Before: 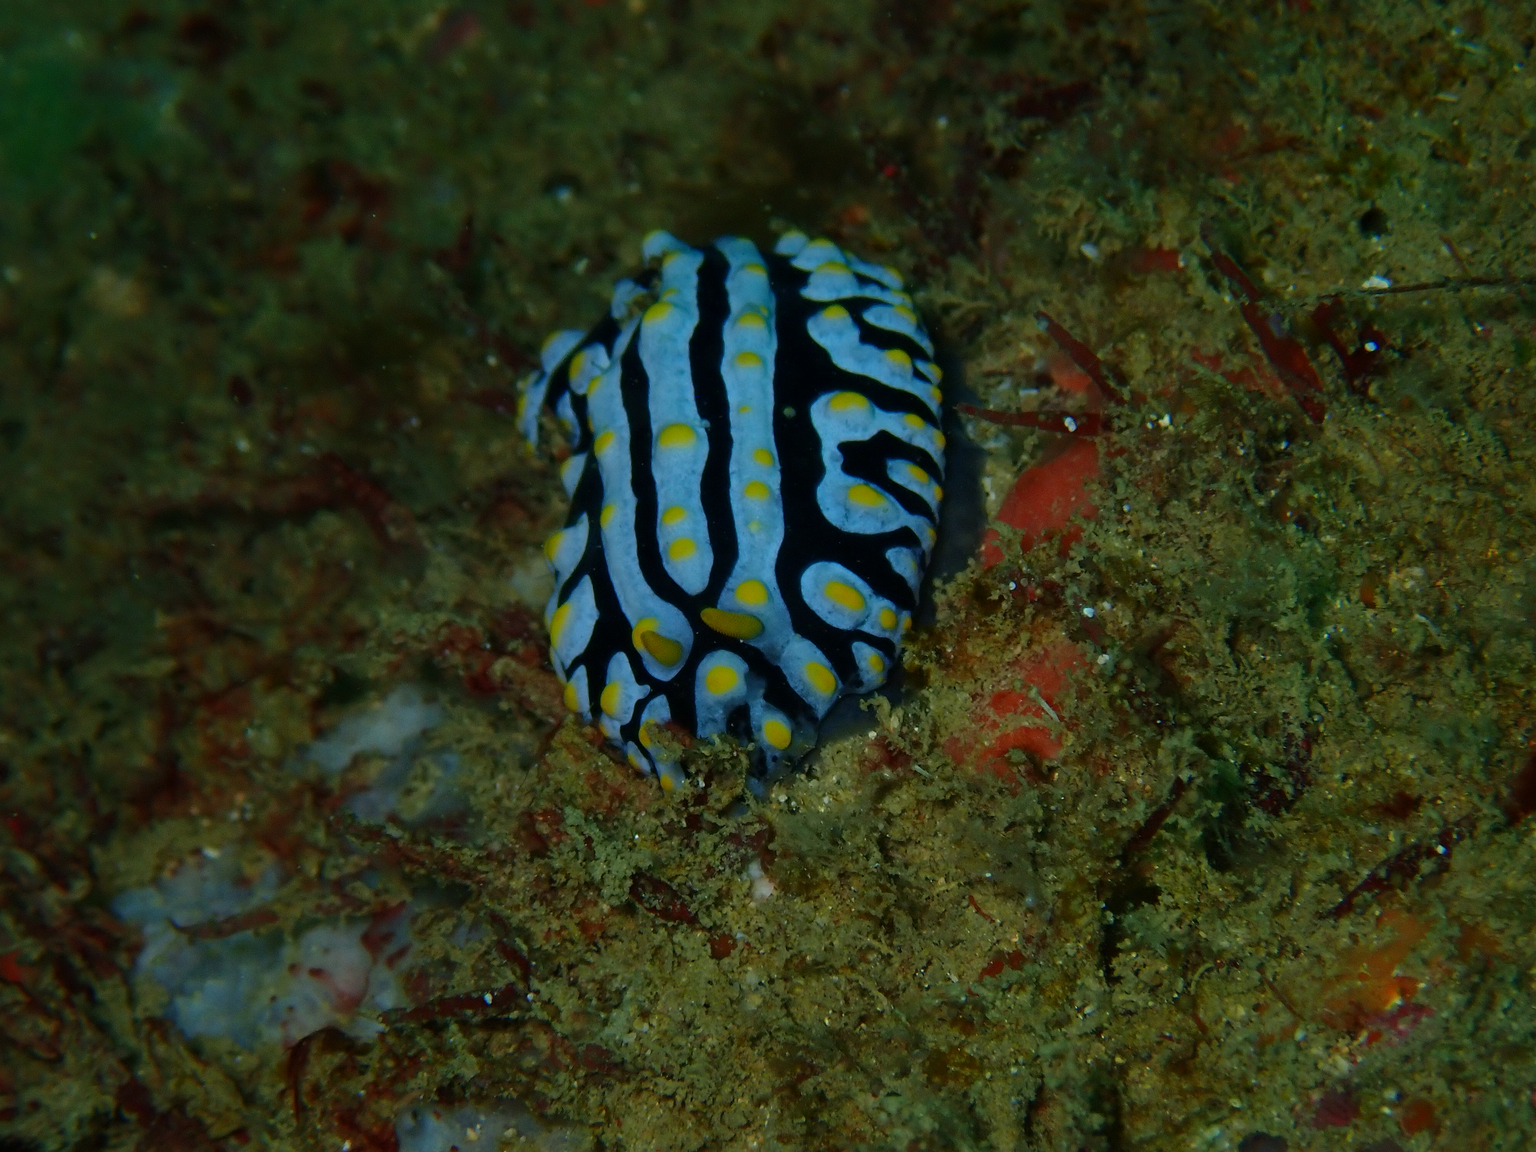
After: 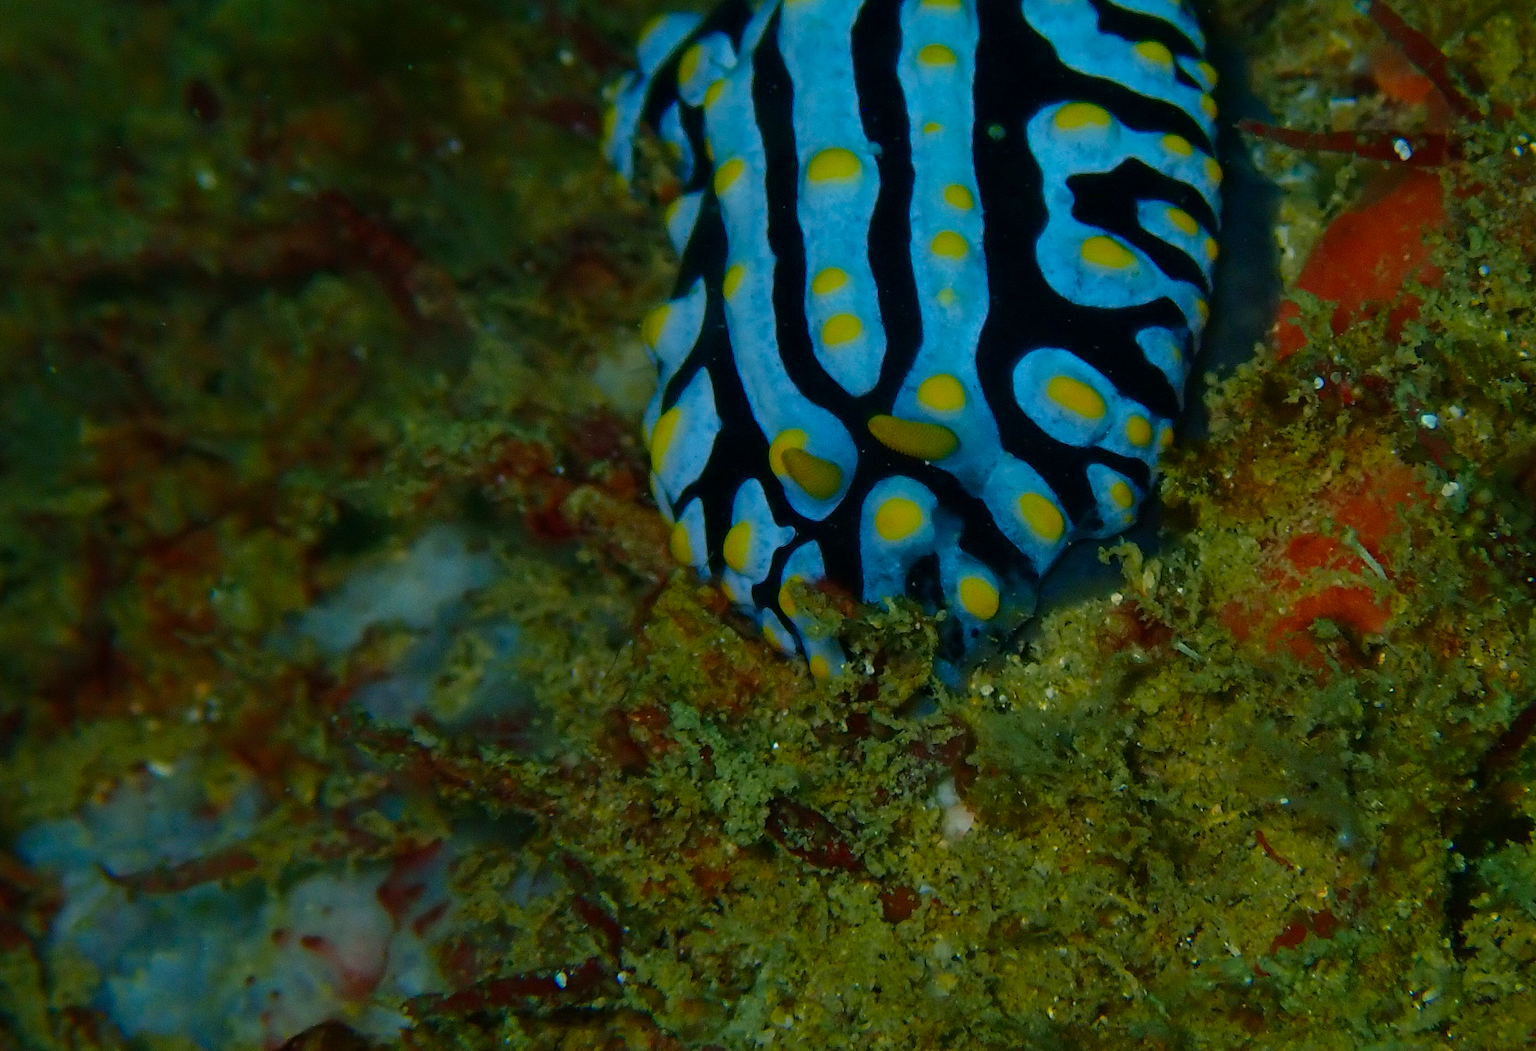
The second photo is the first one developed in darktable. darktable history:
color balance rgb: shadows lift › chroma 2.064%, shadows lift › hue 217.64°, highlights gain › chroma 2.004%, highlights gain › hue 73.67°, perceptual saturation grading › global saturation 25.812%, global vibrance 20.264%
crop: left 6.538%, top 27.886%, right 24.287%, bottom 8.964%
